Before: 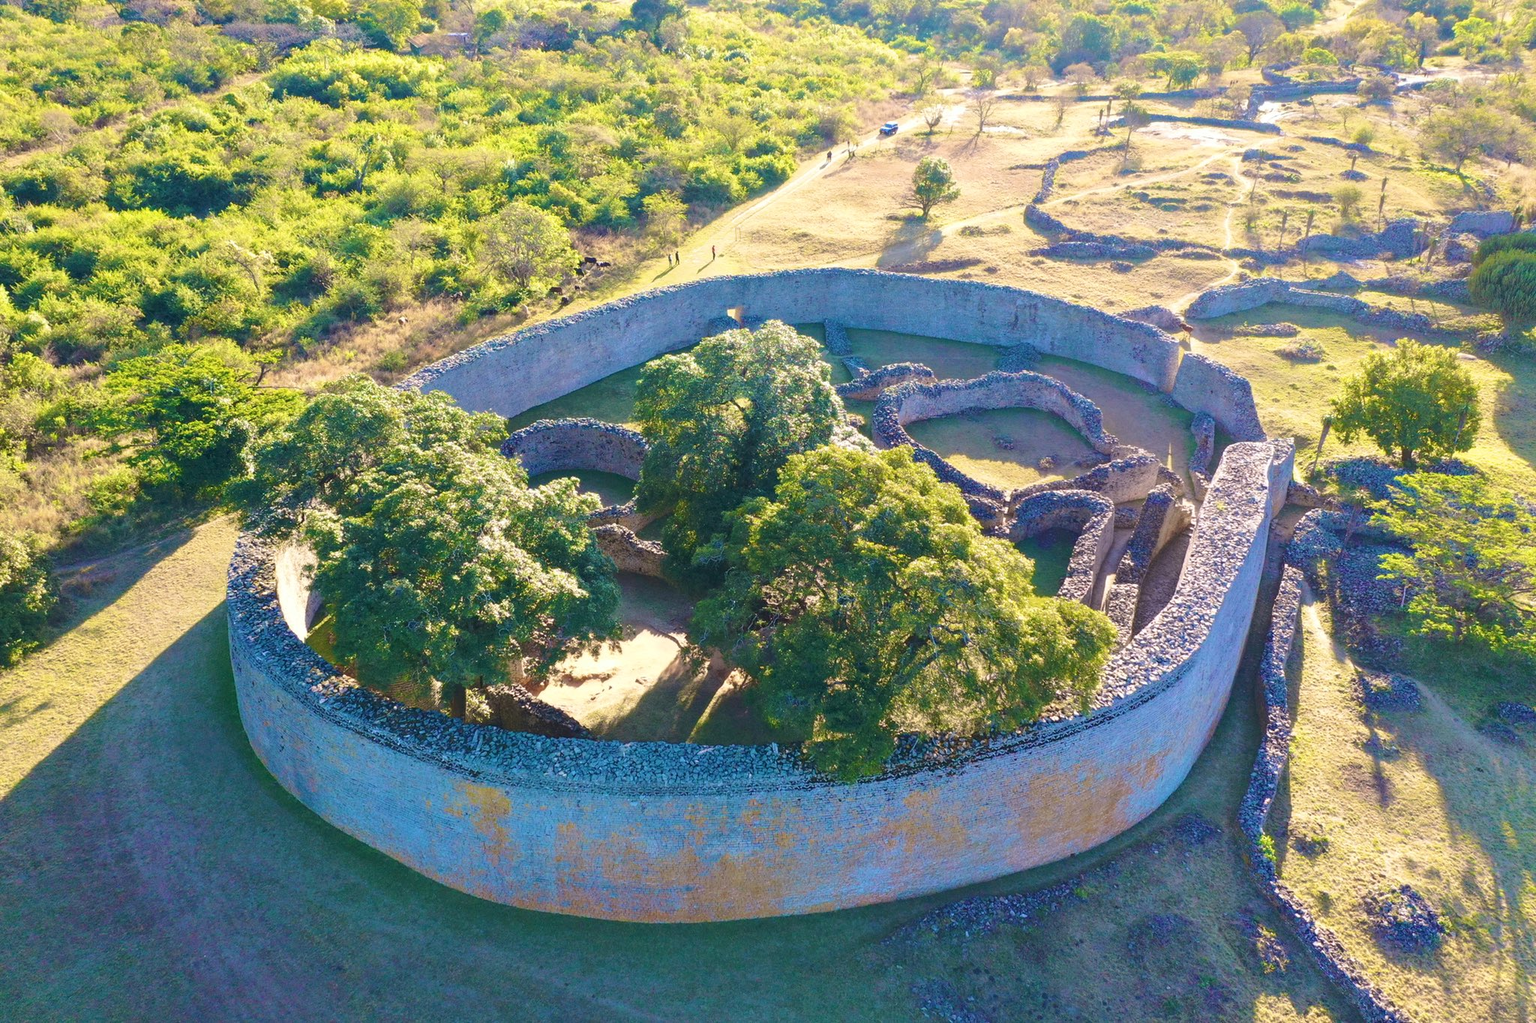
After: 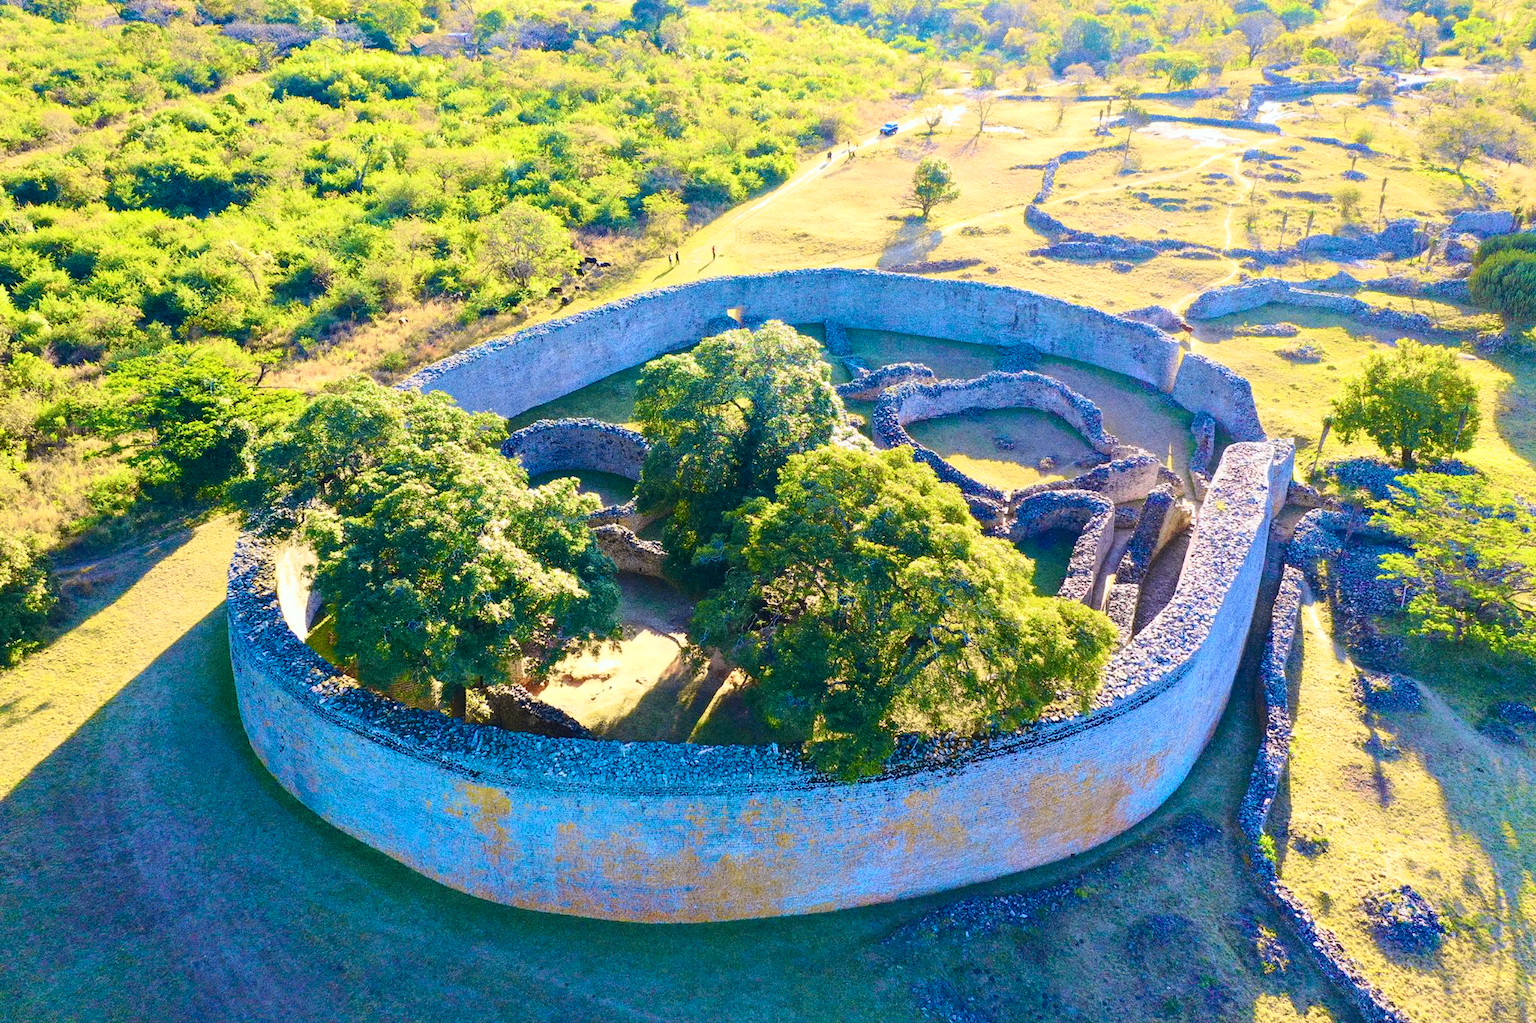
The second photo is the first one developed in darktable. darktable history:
white balance: red 0.988, blue 1.017
grain: coarseness 0.09 ISO, strength 40%
tone curve: curves: ch0 [(0, 0.006) (0.046, 0.011) (0.13, 0.062) (0.338, 0.327) (0.494, 0.55) (0.728, 0.835) (1, 1)]; ch1 [(0, 0) (0.346, 0.324) (0.45, 0.431) (0.5, 0.5) (0.522, 0.517) (0.55, 0.57) (1, 1)]; ch2 [(0, 0) (0.453, 0.418) (0.5, 0.5) (0.526, 0.524) (0.554, 0.598) (0.622, 0.679) (0.707, 0.761) (1, 1)], color space Lab, independent channels, preserve colors none
